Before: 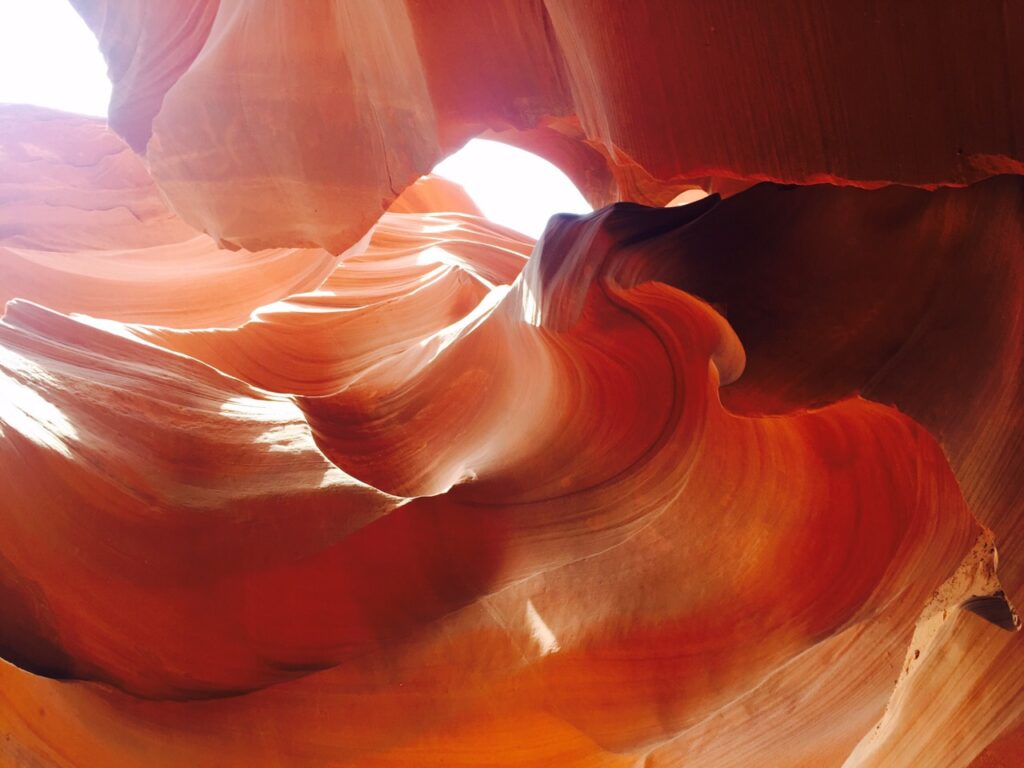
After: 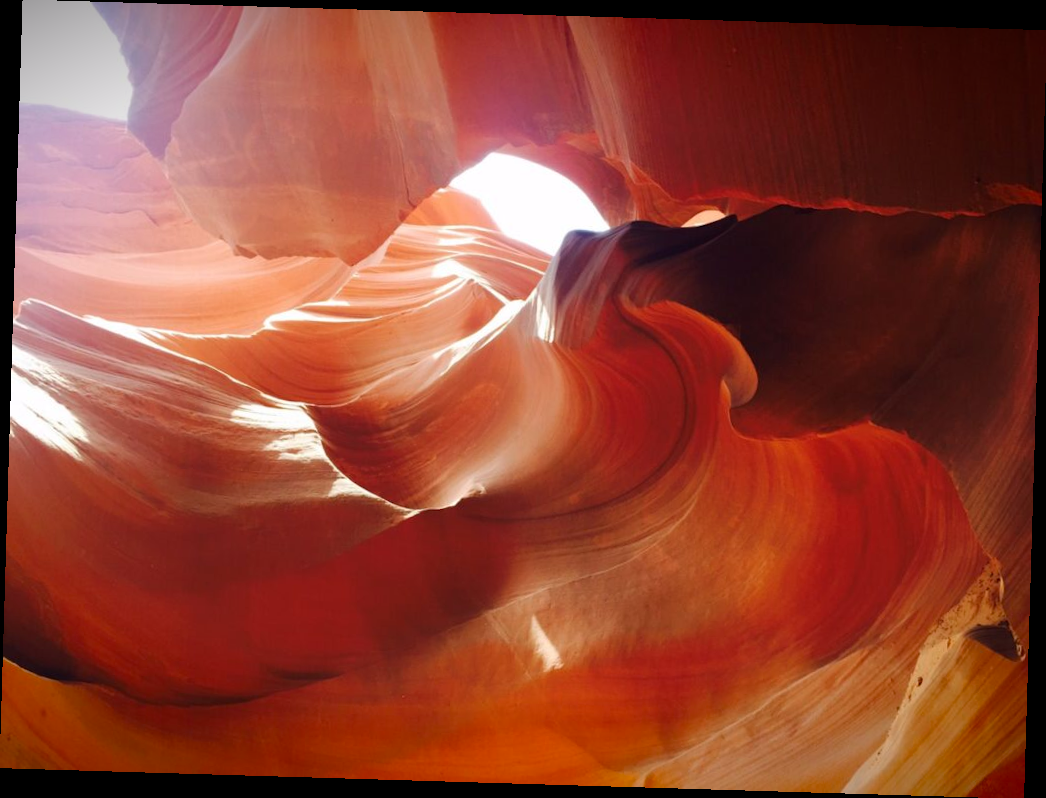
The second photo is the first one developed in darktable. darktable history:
vignetting: fall-off start 98.29%, fall-off radius 100%, brightness -1, saturation 0.5, width/height ratio 1.428
rotate and perspective: rotation 1.72°, automatic cropping off
